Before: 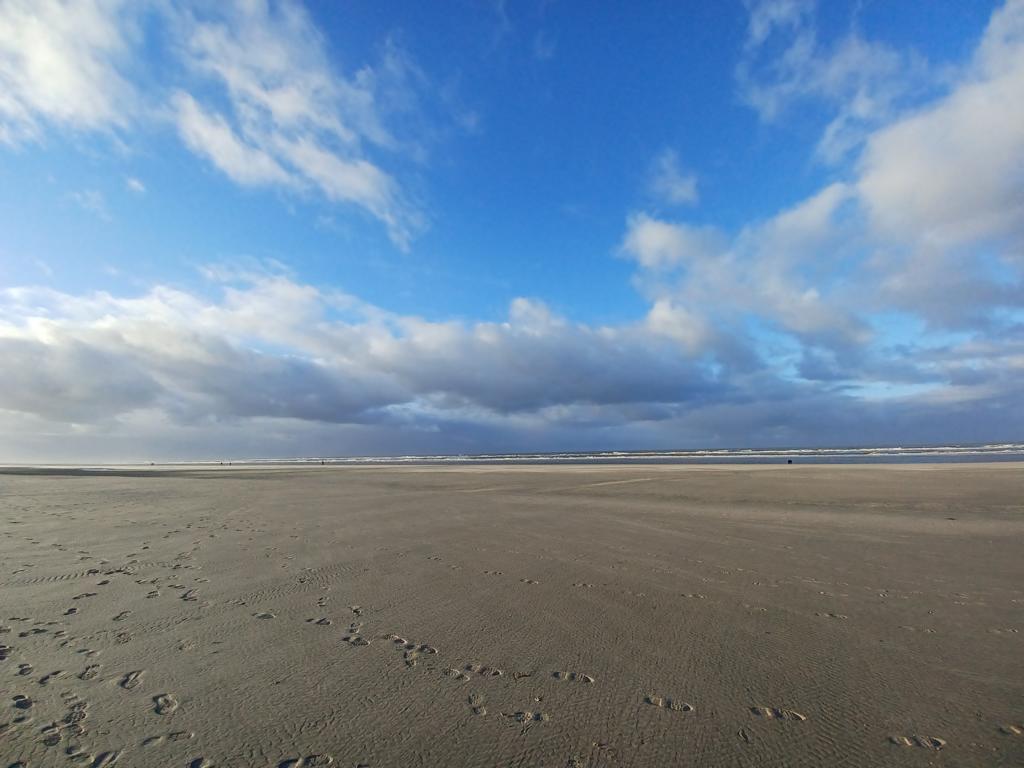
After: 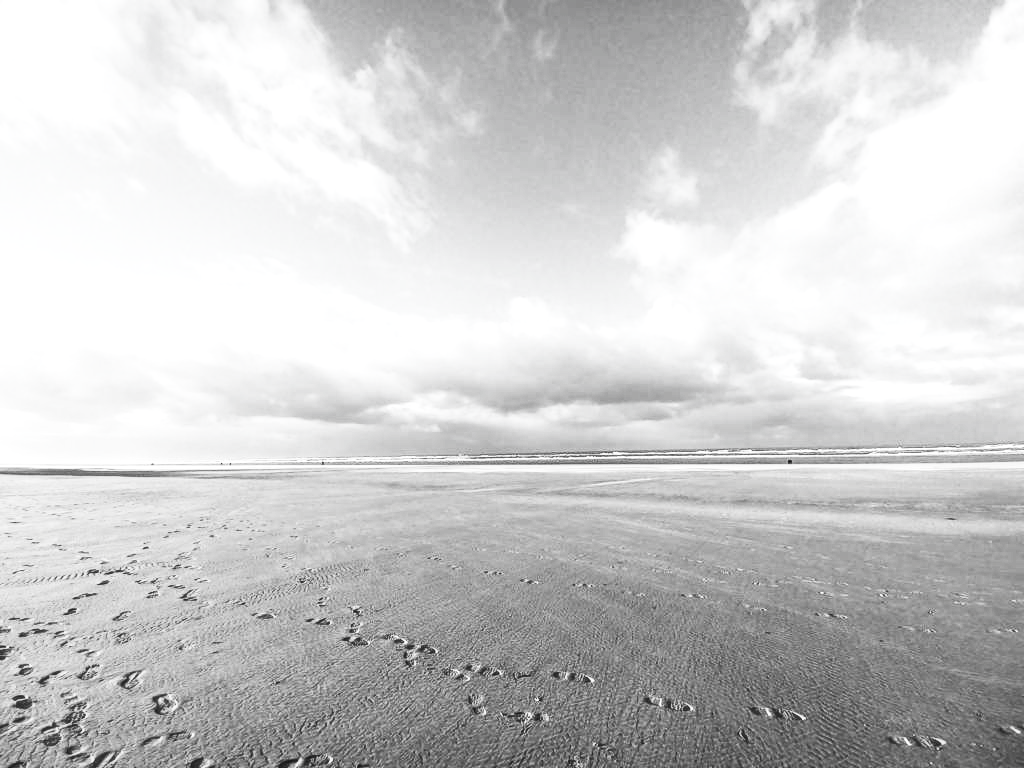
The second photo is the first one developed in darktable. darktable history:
contrast brightness saturation: contrast 0.542, brightness 0.471, saturation -0.993
local contrast: on, module defaults
exposure: black level correction 0, exposure 0.498 EV, compensate exposure bias true, compensate highlight preservation false
